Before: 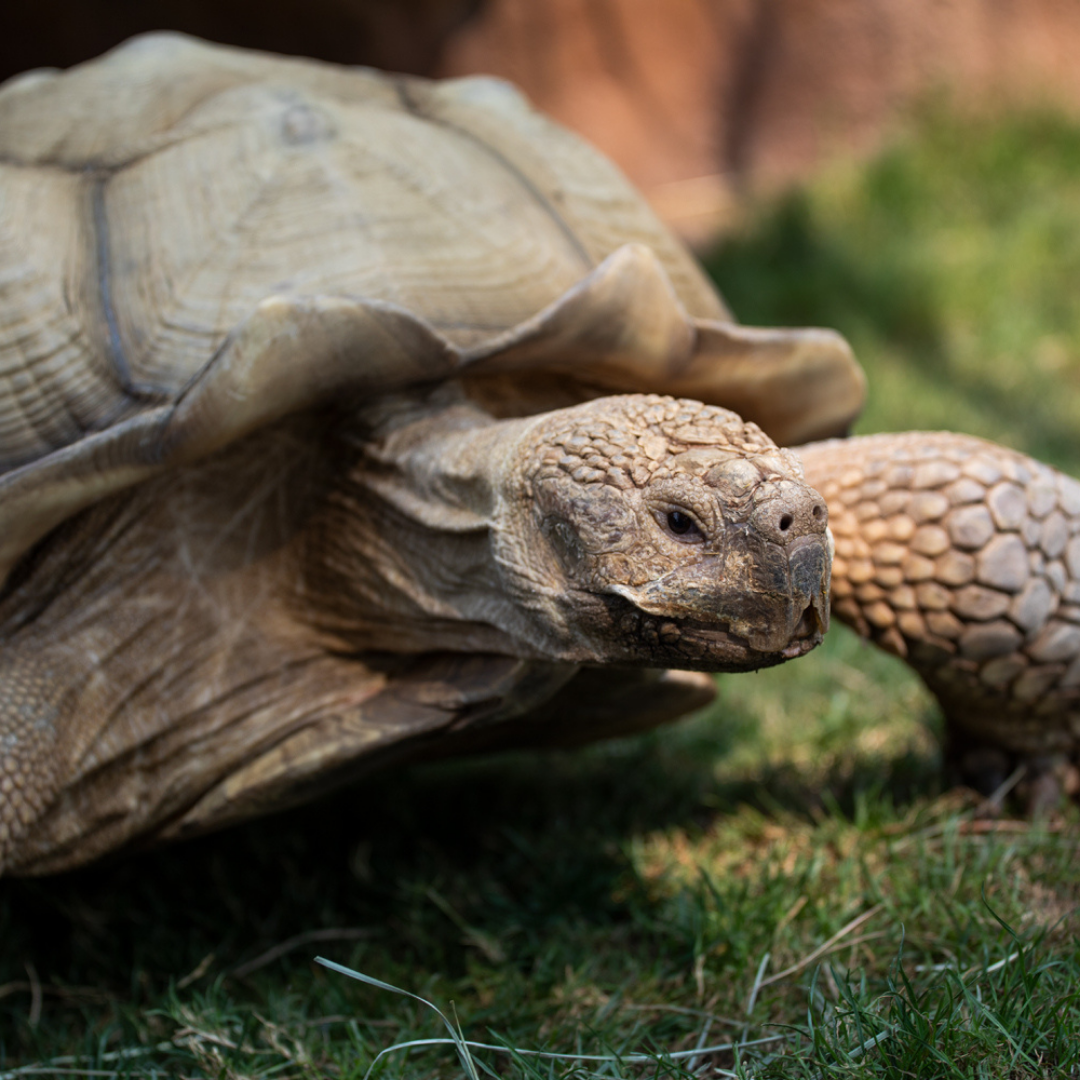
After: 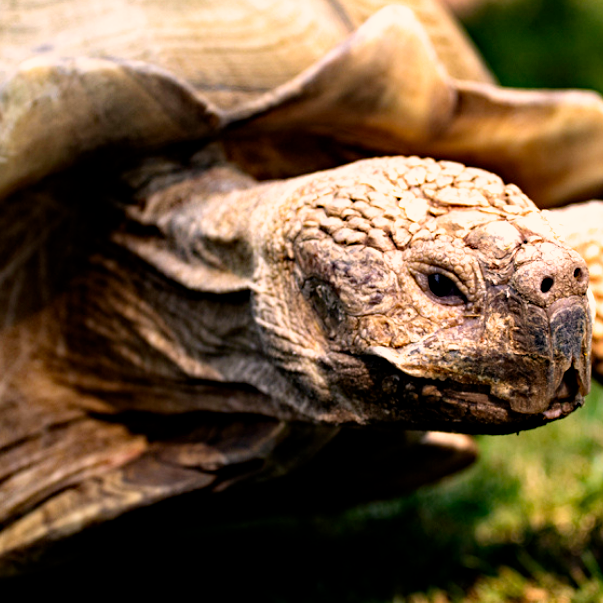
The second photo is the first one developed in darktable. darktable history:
crop and rotate: left 22.13%, top 22.054%, right 22.026%, bottom 22.102%
haze removal: strength 0.42, compatibility mode true, adaptive false
filmic rgb: black relative exposure -8.7 EV, white relative exposure 2.7 EV, threshold 3 EV, target black luminance 0%, hardness 6.25, latitude 75%, contrast 1.325, highlights saturation mix -5%, preserve chrominance no, color science v5 (2021), iterations of high-quality reconstruction 0, enable highlight reconstruction true
exposure: black level correction 0, exposure 0.7 EV, compensate exposure bias true, compensate highlight preservation false
color correction: highlights a* 11.96, highlights b* 11.58
